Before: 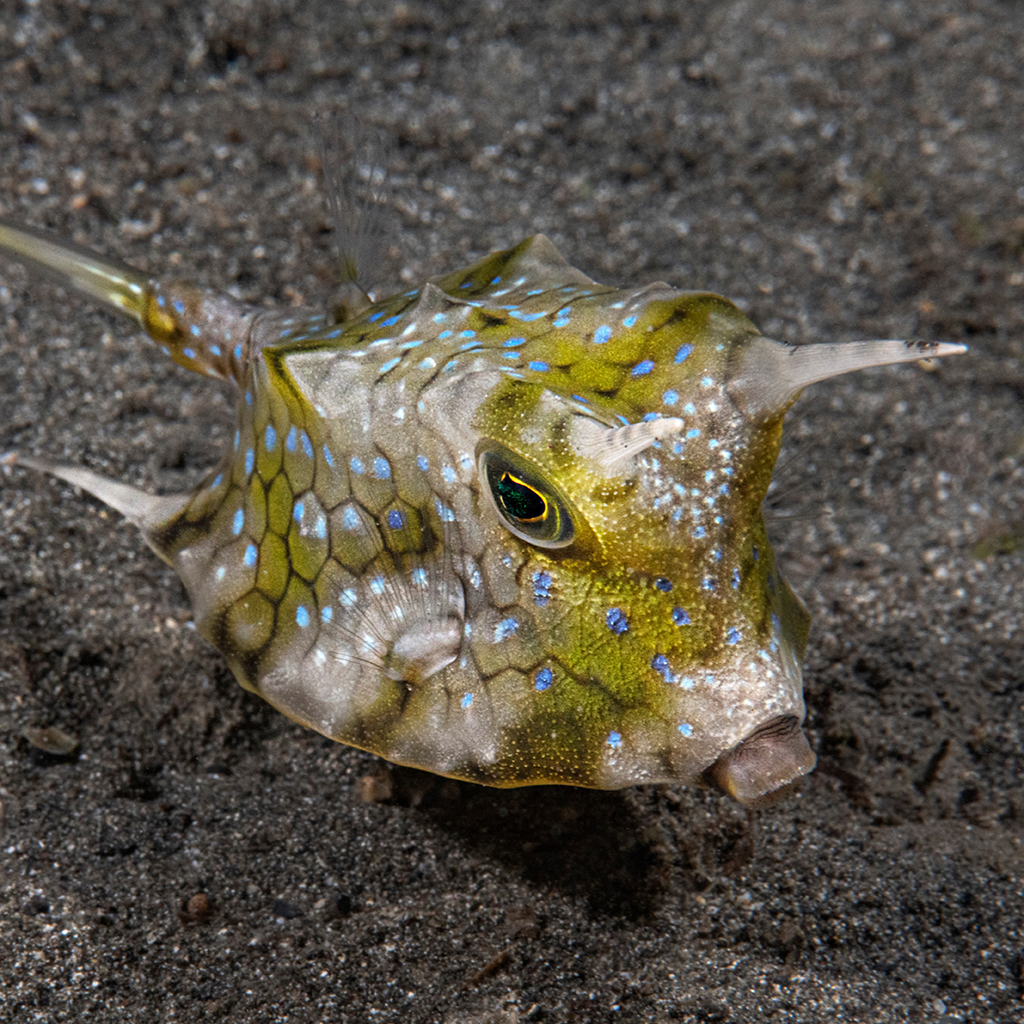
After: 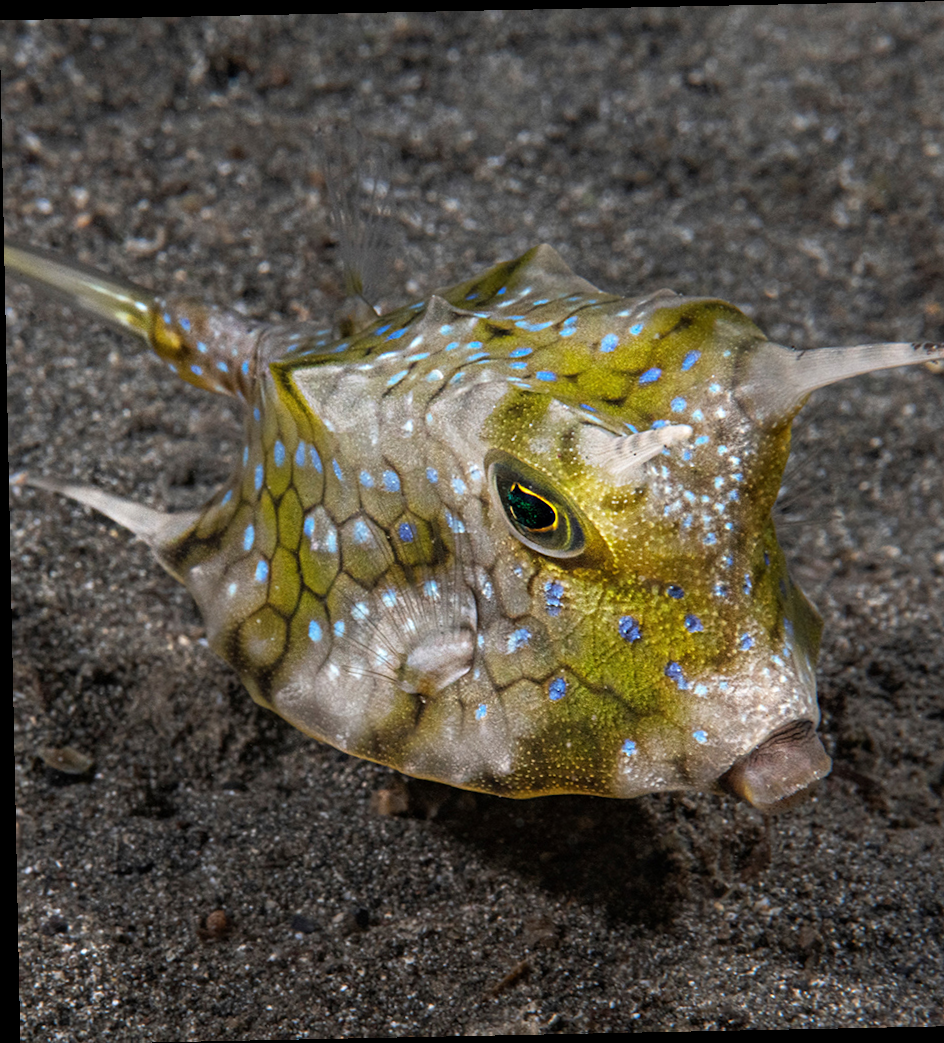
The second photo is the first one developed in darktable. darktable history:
crop: right 9.509%, bottom 0.031%
rotate and perspective: rotation -1.17°, automatic cropping off
